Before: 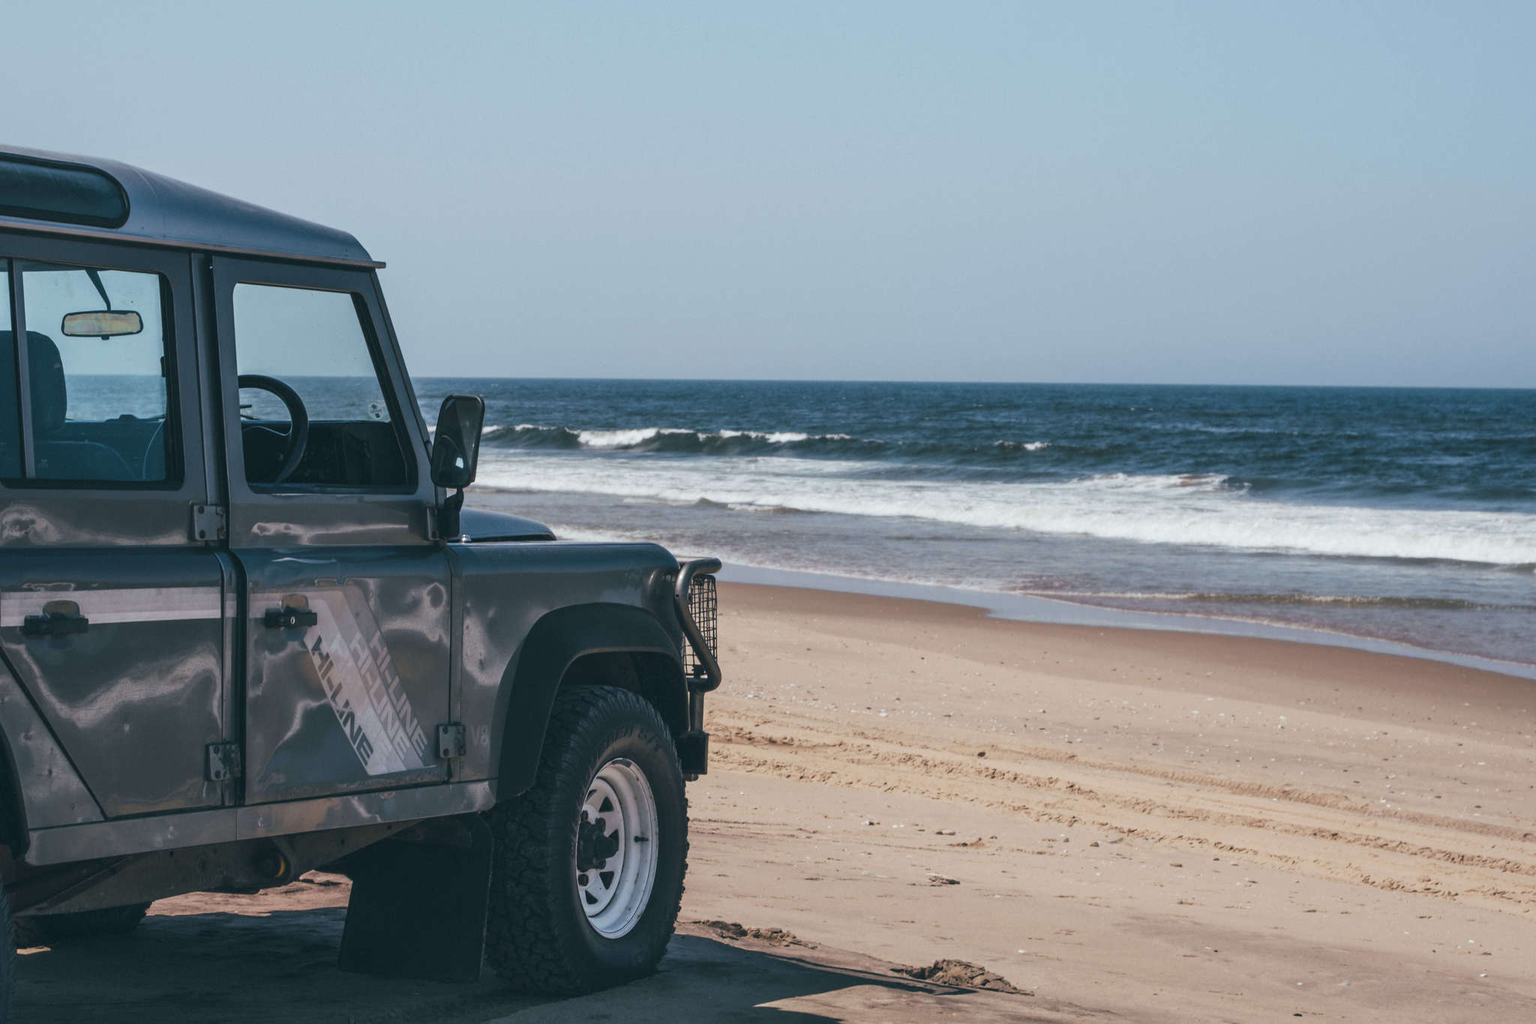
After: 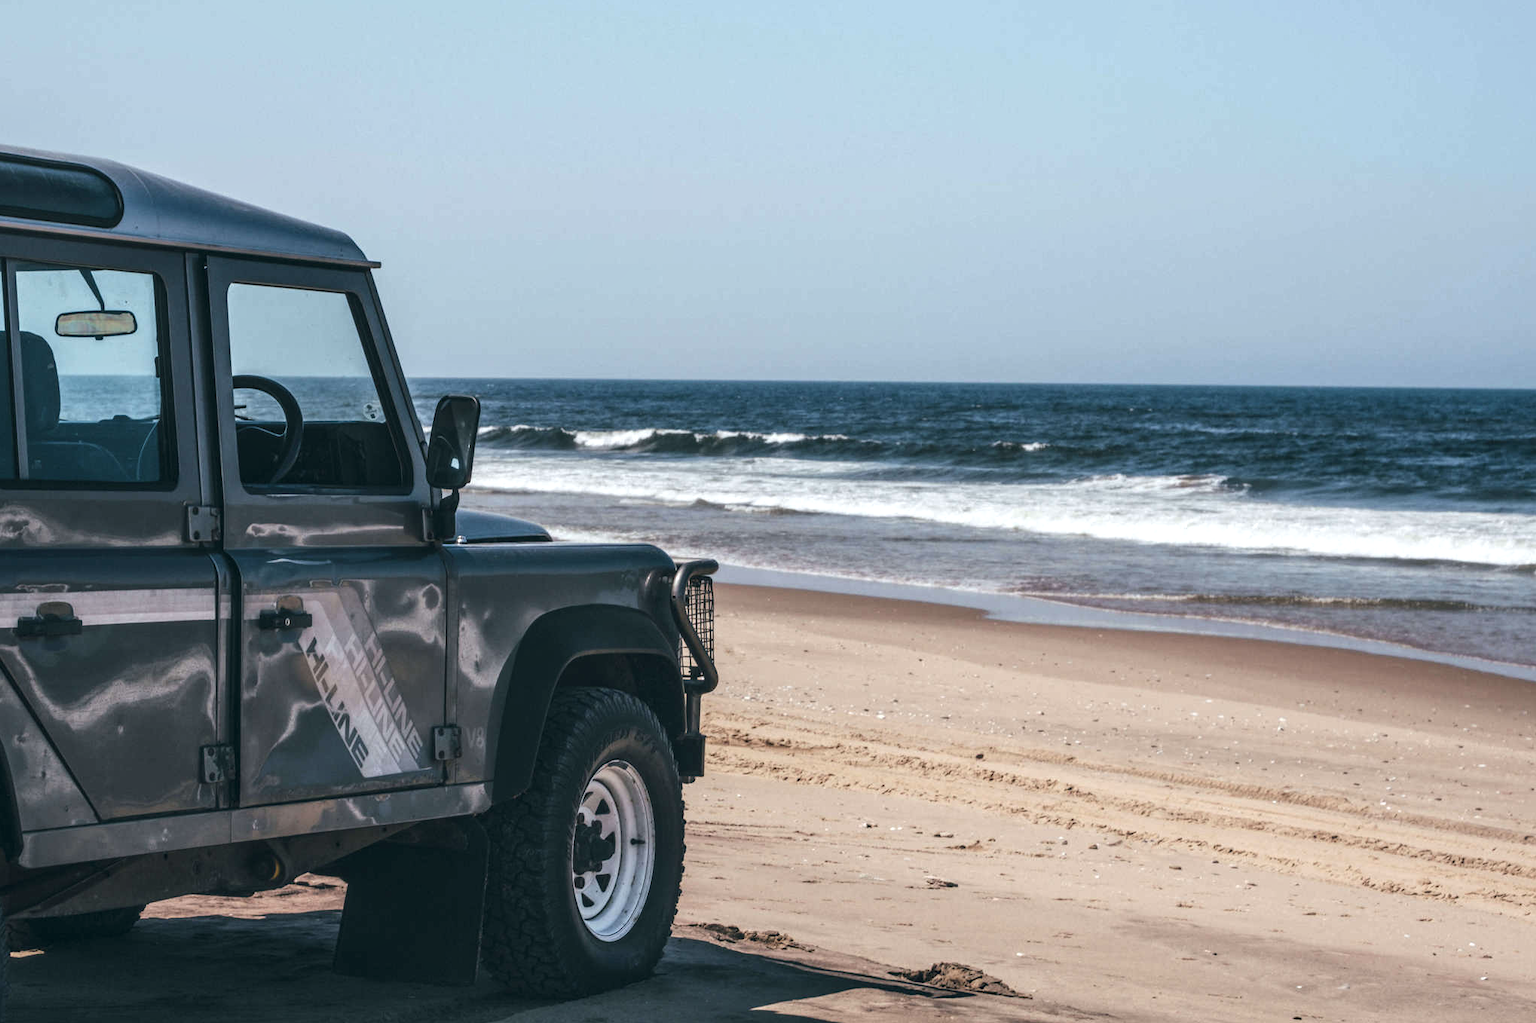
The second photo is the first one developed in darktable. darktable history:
crop and rotate: left 0.485%, top 0.162%, bottom 0.32%
tone equalizer: -8 EV -0.437 EV, -7 EV -0.4 EV, -6 EV -0.355 EV, -5 EV -0.242 EV, -3 EV 0.205 EV, -2 EV 0.316 EV, -1 EV 0.415 EV, +0 EV 0.42 EV, edges refinement/feathering 500, mask exposure compensation -1.57 EV, preserve details no
local contrast: on, module defaults
